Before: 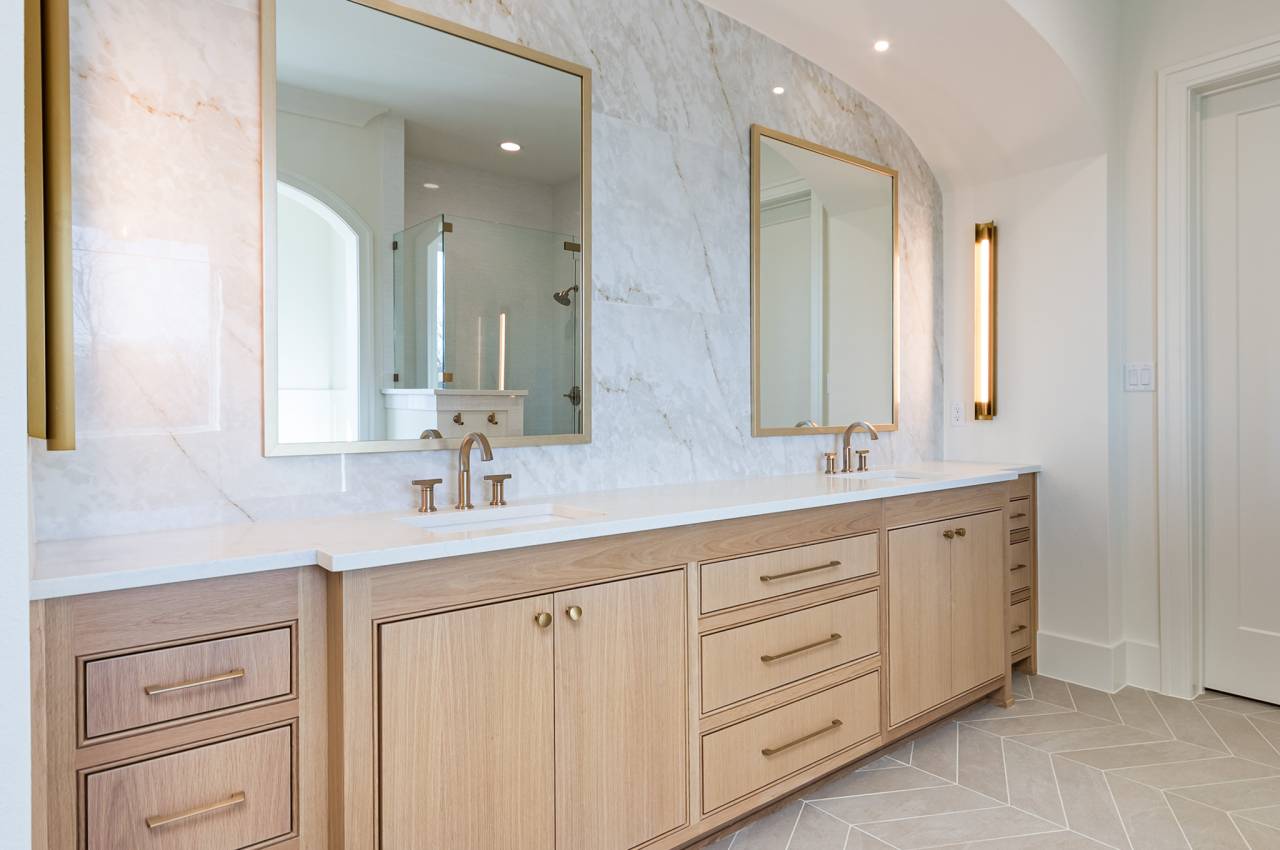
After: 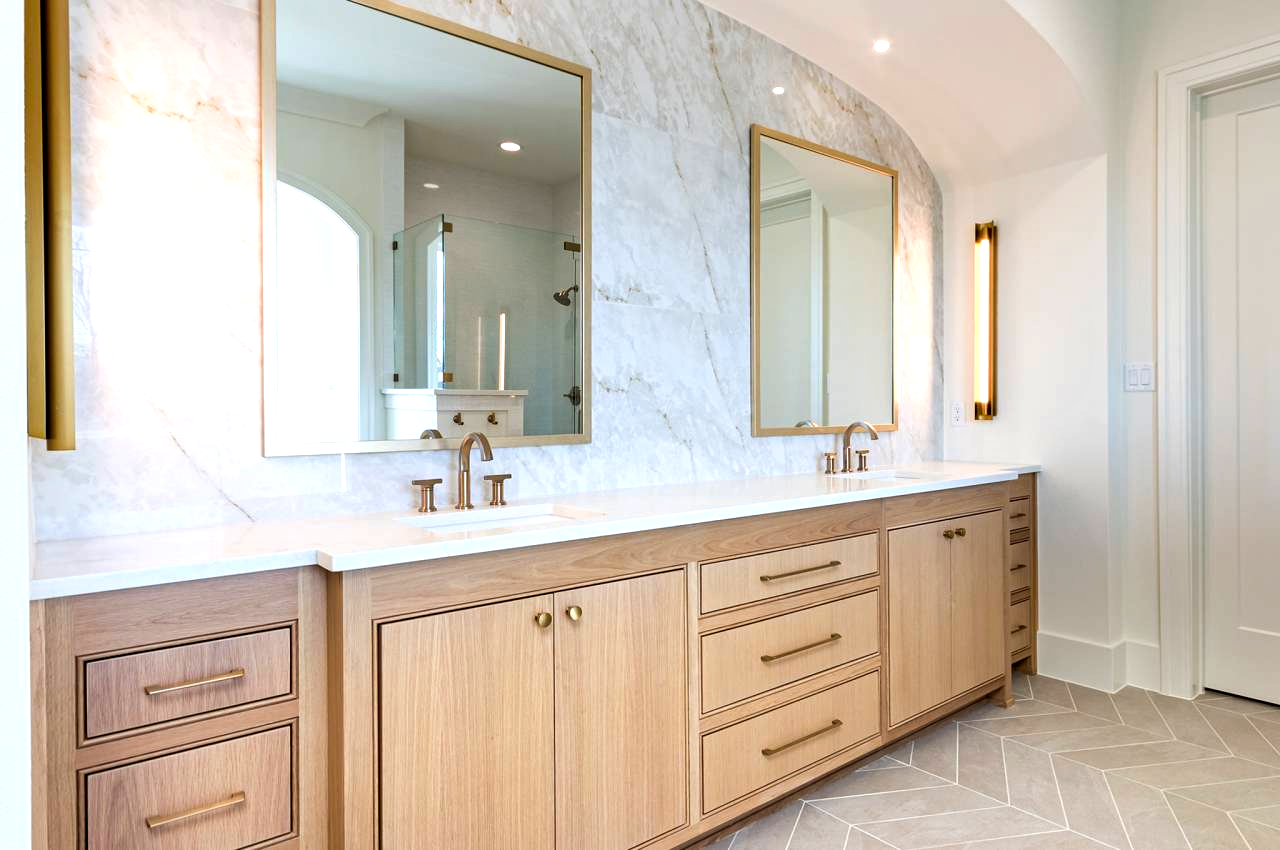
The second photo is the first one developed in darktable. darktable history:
tone equalizer: on, module defaults
color balance: lift [0.991, 1, 1, 1], gamma [0.996, 1, 1, 1], input saturation 98.52%, contrast 20.34%, output saturation 103.72%
